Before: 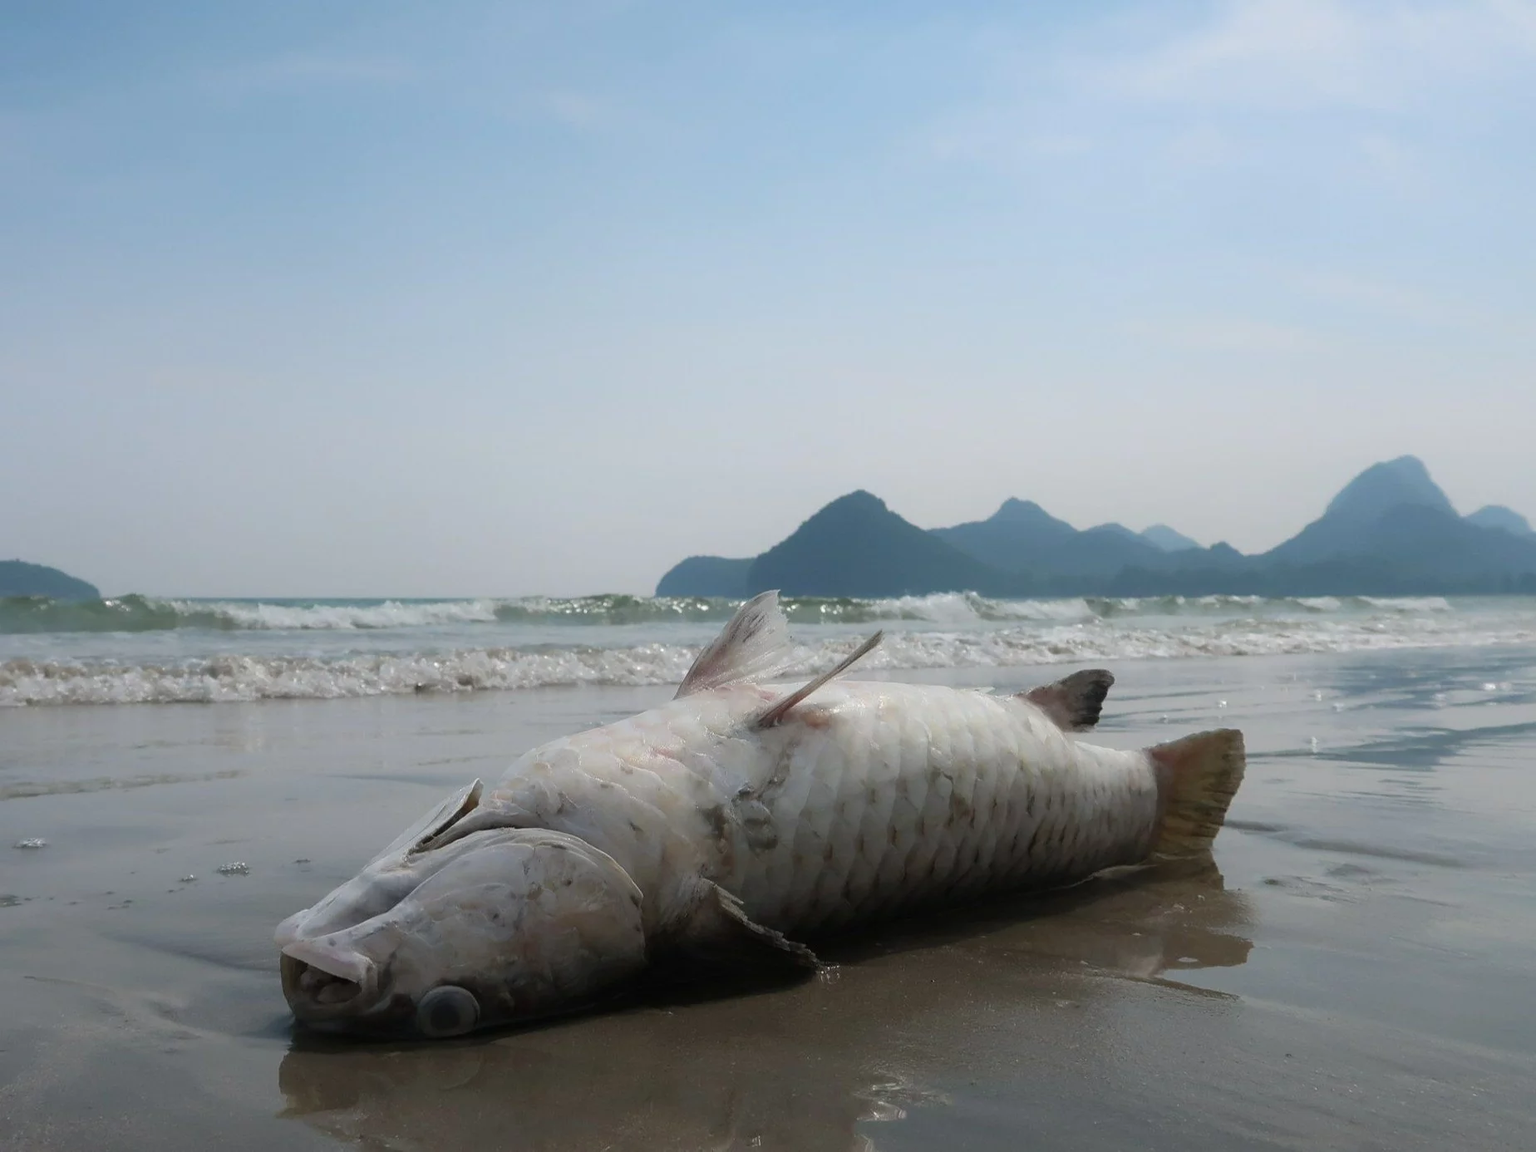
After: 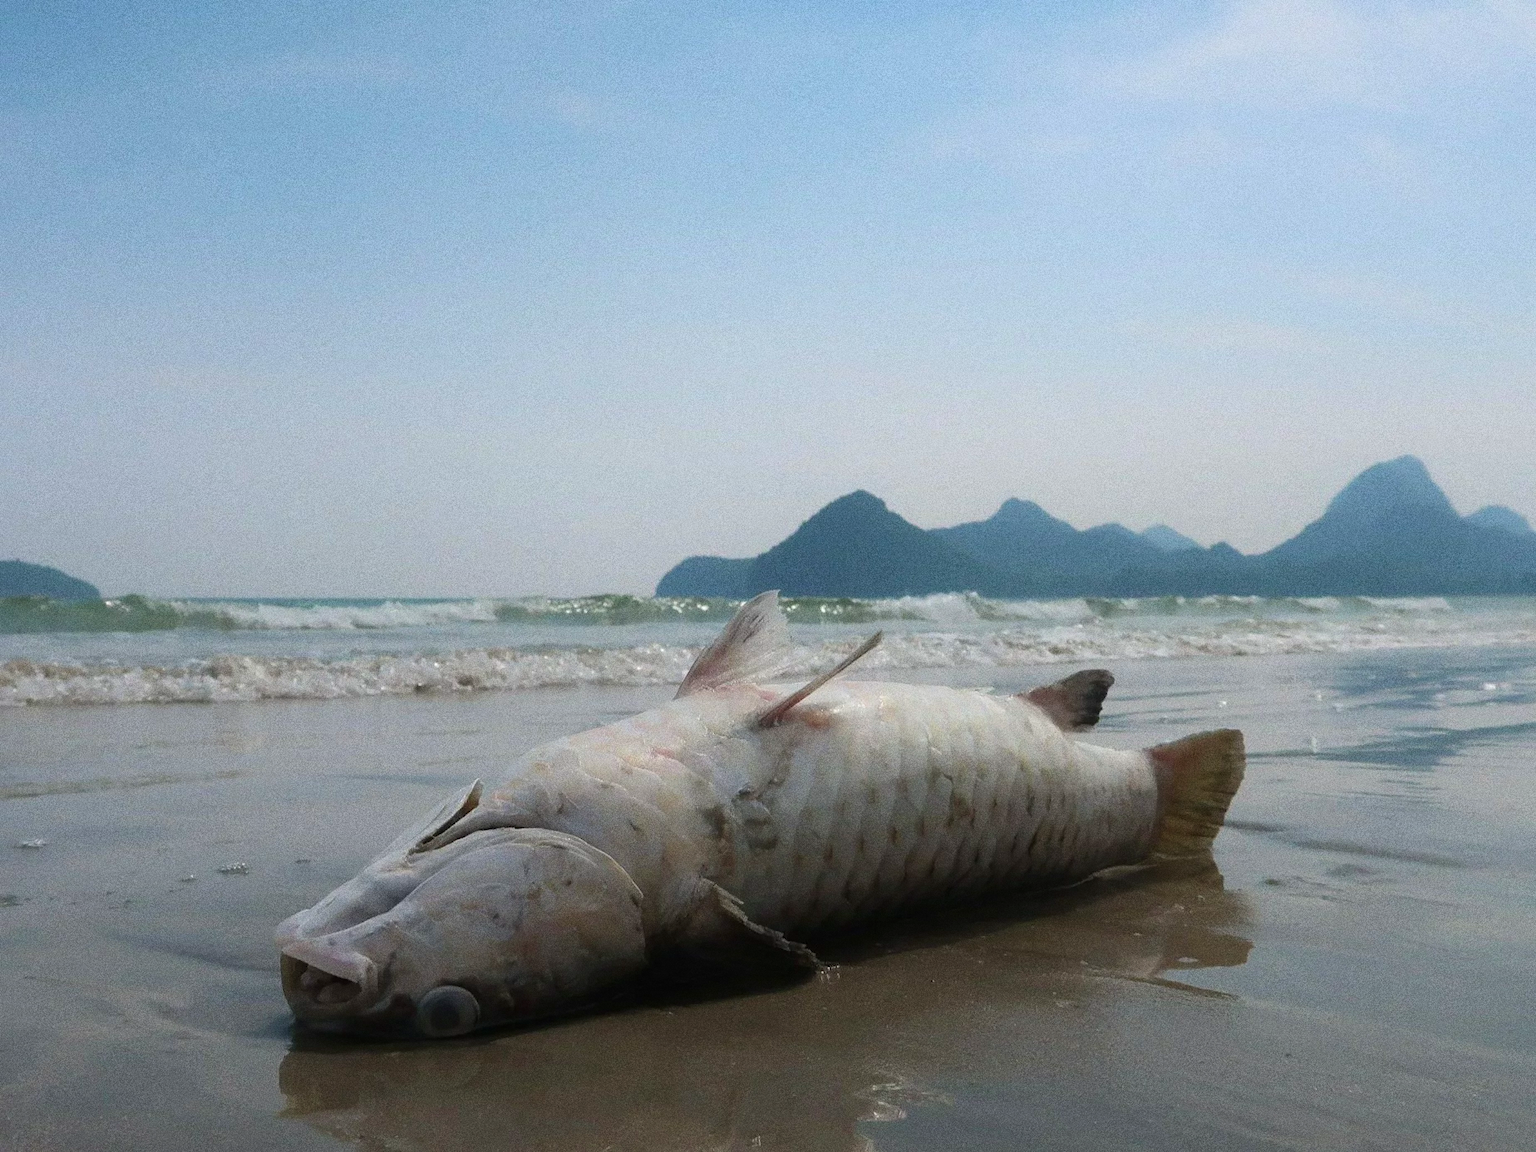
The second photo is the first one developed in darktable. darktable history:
grain: coarseness 0.09 ISO, strength 40%
velvia: on, module defaults
